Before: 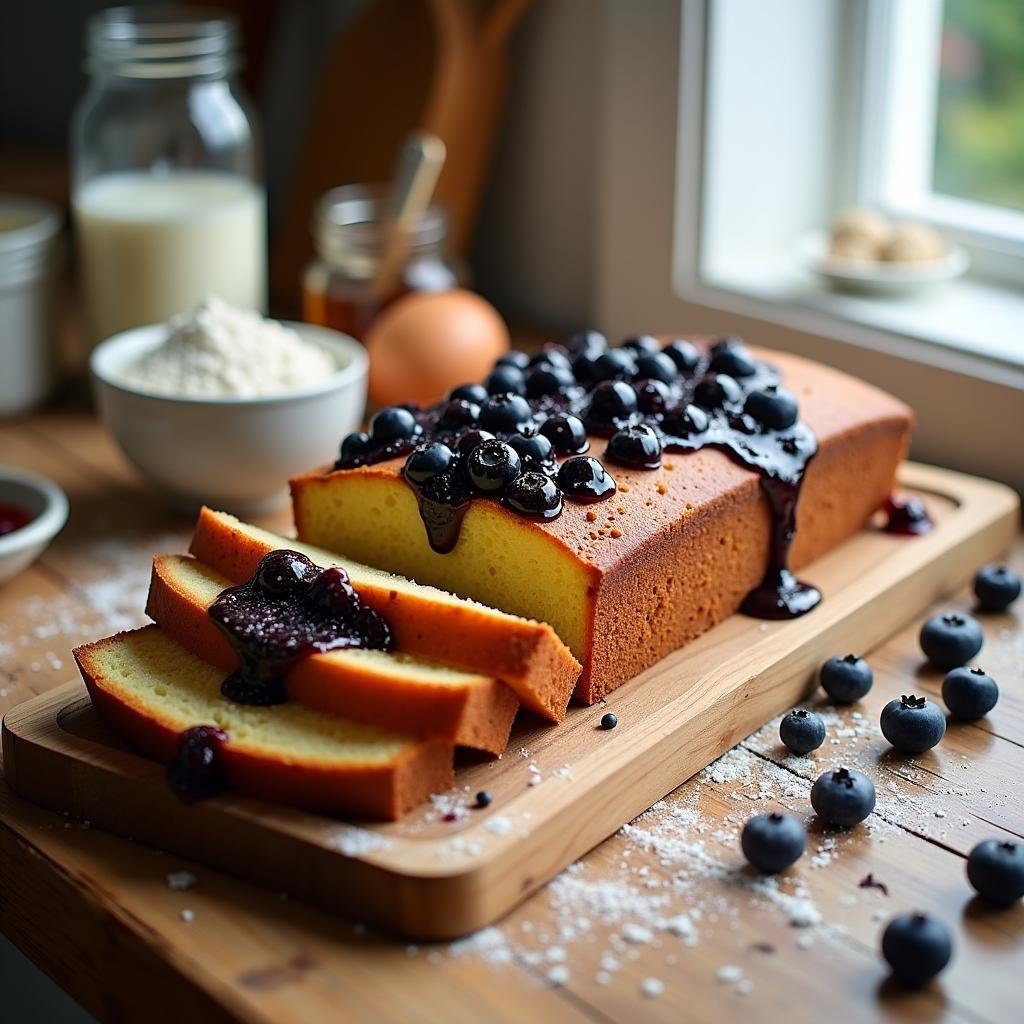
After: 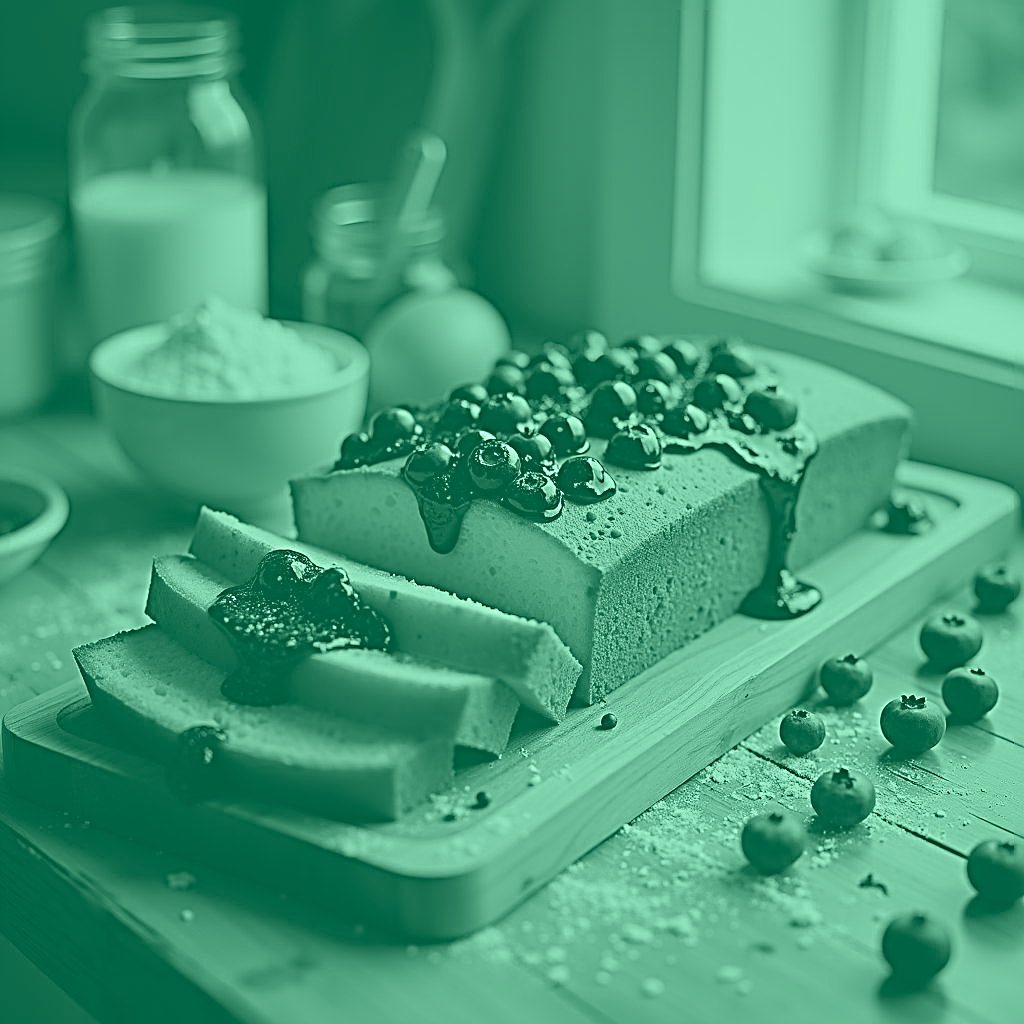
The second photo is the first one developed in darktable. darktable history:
sharpen: radius 3.69, amount 0.928
colorize: hue 147.6°, saturation 65%, lightness 21.64%
